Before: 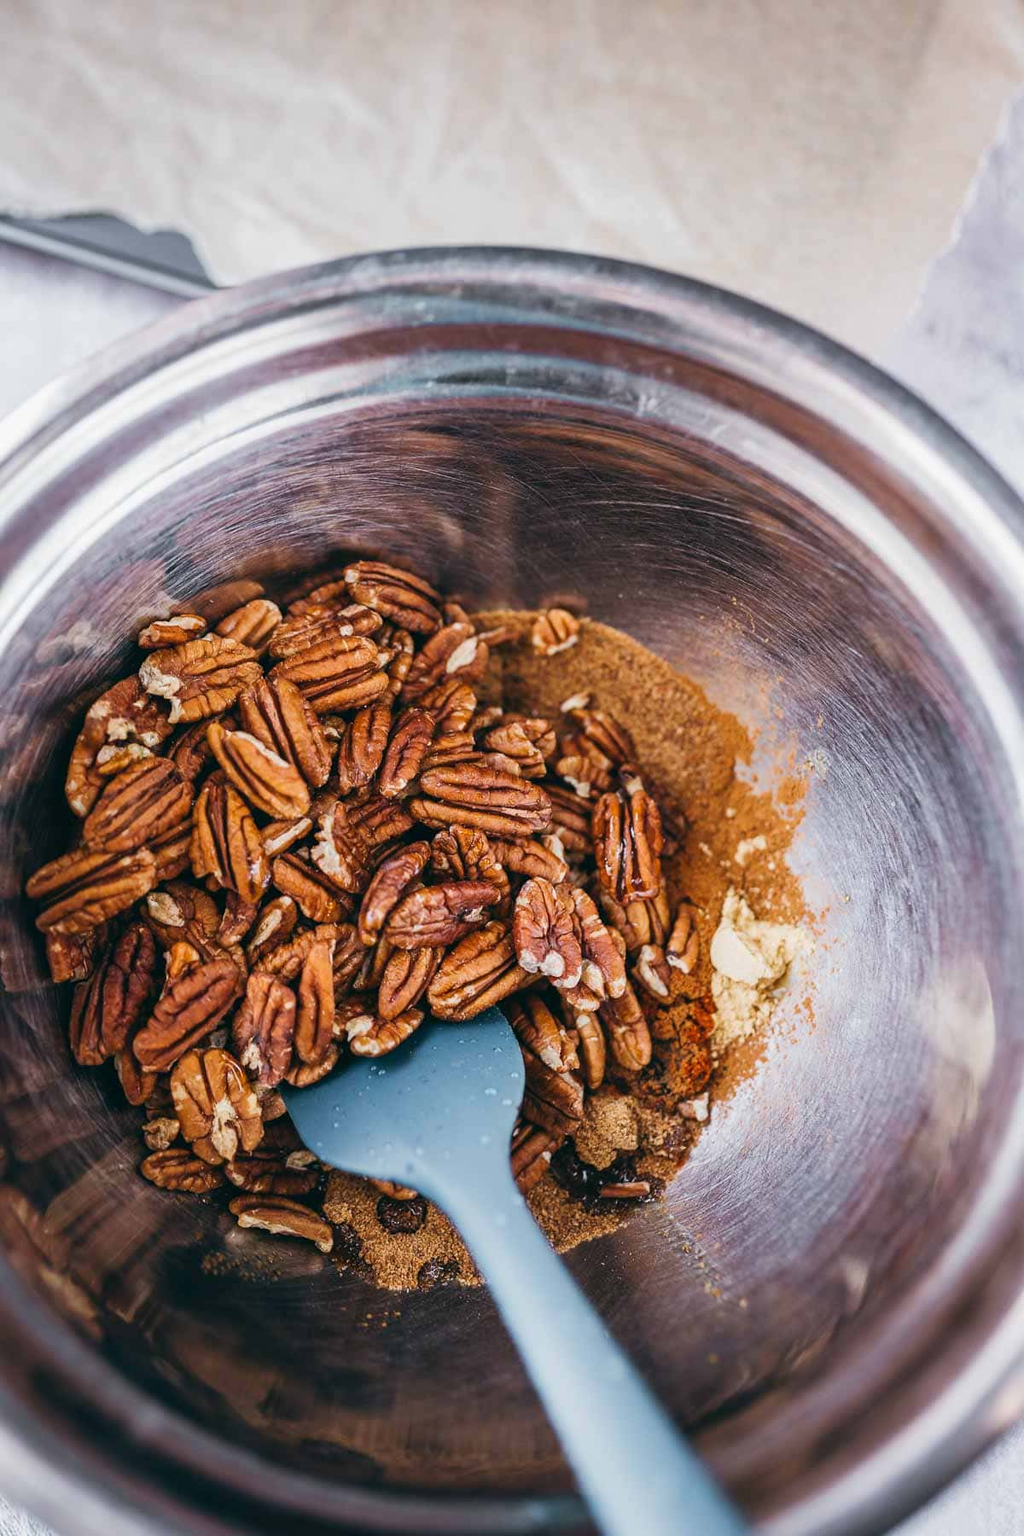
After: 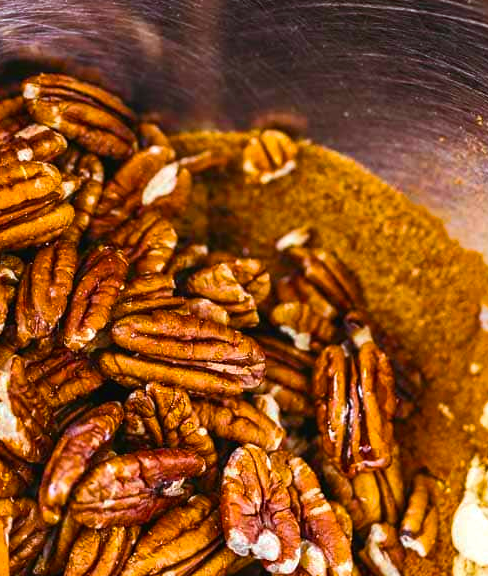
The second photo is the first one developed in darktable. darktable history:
color correction: highlights a* -5.02, highlights b* -3.61, shadows a* 4.03, shadows b* 4.43
color balance rgb: linear chroma grading › global chroma 15.353%, perceptual saturation grading › global saturation 30.998%, perceptual brilliance grading › highlights 10.767%, perceptual brilliance grading › shadows -10.619%, global vibrance 20%
crop: left 31.766%, top 32.471%, right 27.551%, bottom 35.506%
